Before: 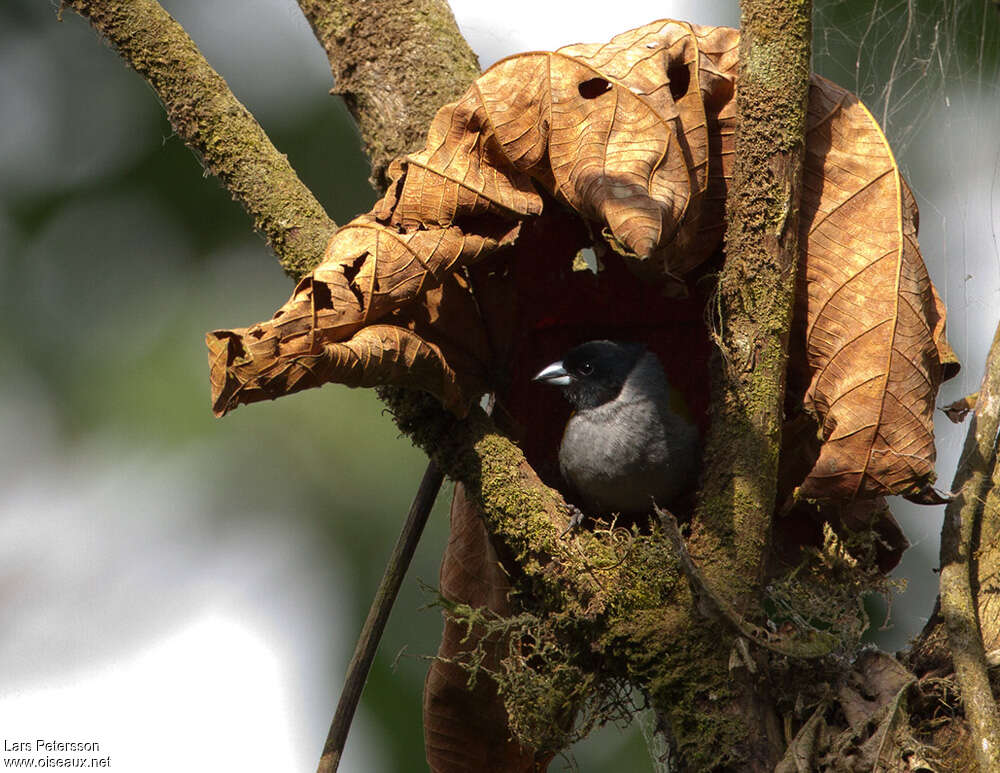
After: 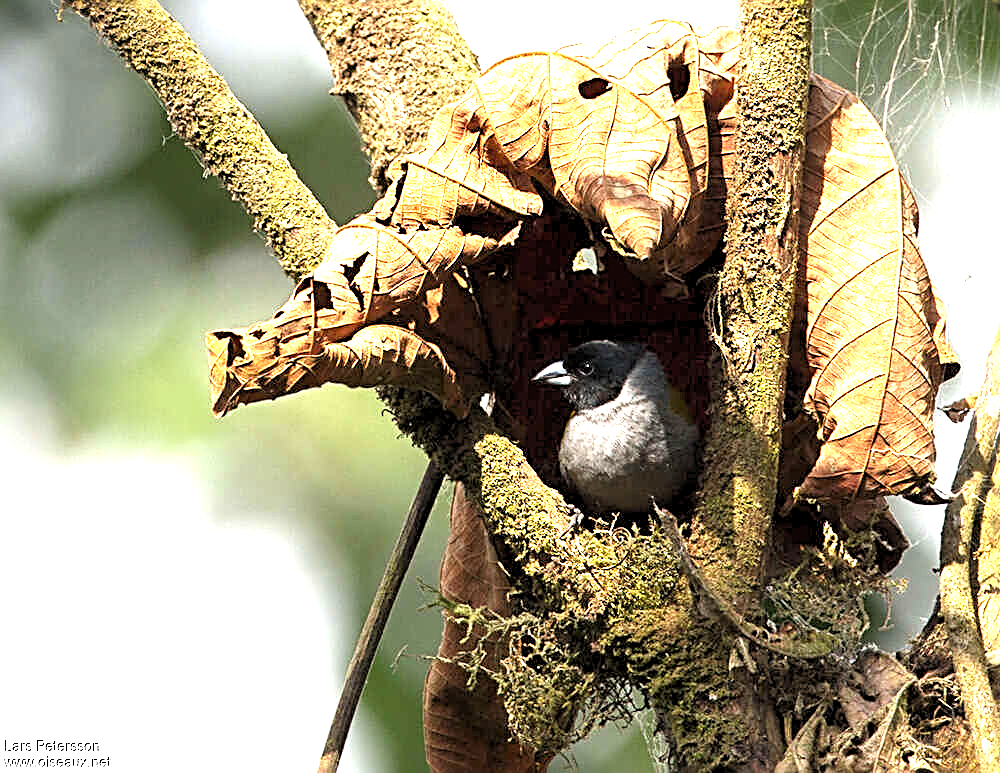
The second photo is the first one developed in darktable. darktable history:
rgb levels: levels [[0.01, 0.419, 0.839], [0, 0.5, 1], [0, 0.5, 1]]
exposure: black level correction 0, exposure 1.7 EV, compensate exposure bias true, compensate highlight preservation false
sharpen: radius 2.817, amount 0.715
